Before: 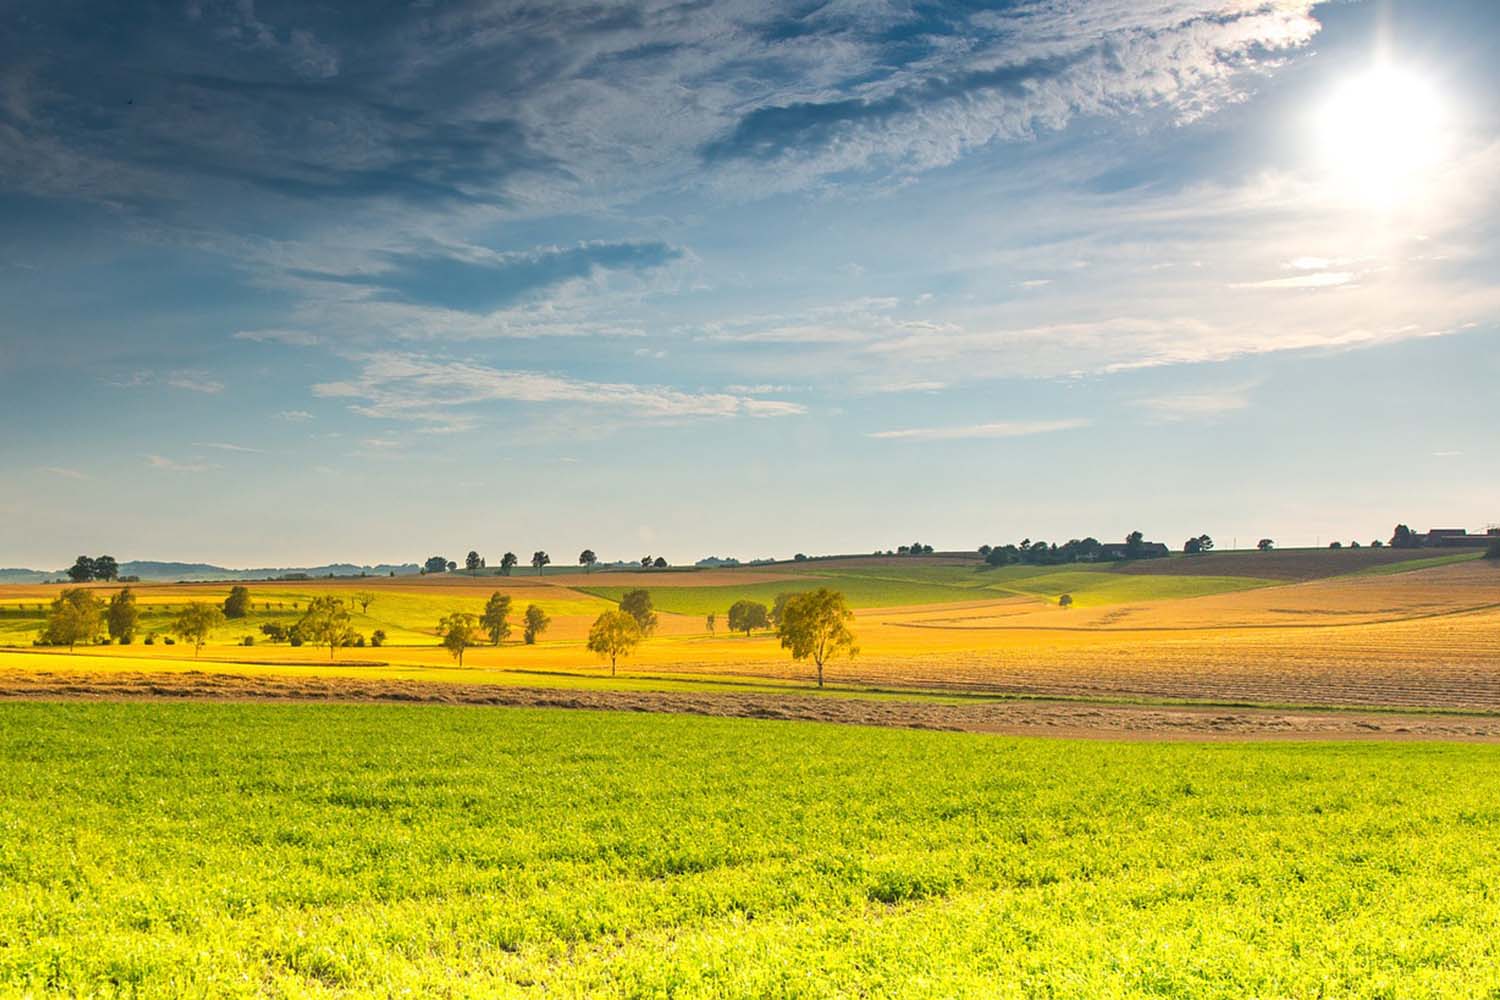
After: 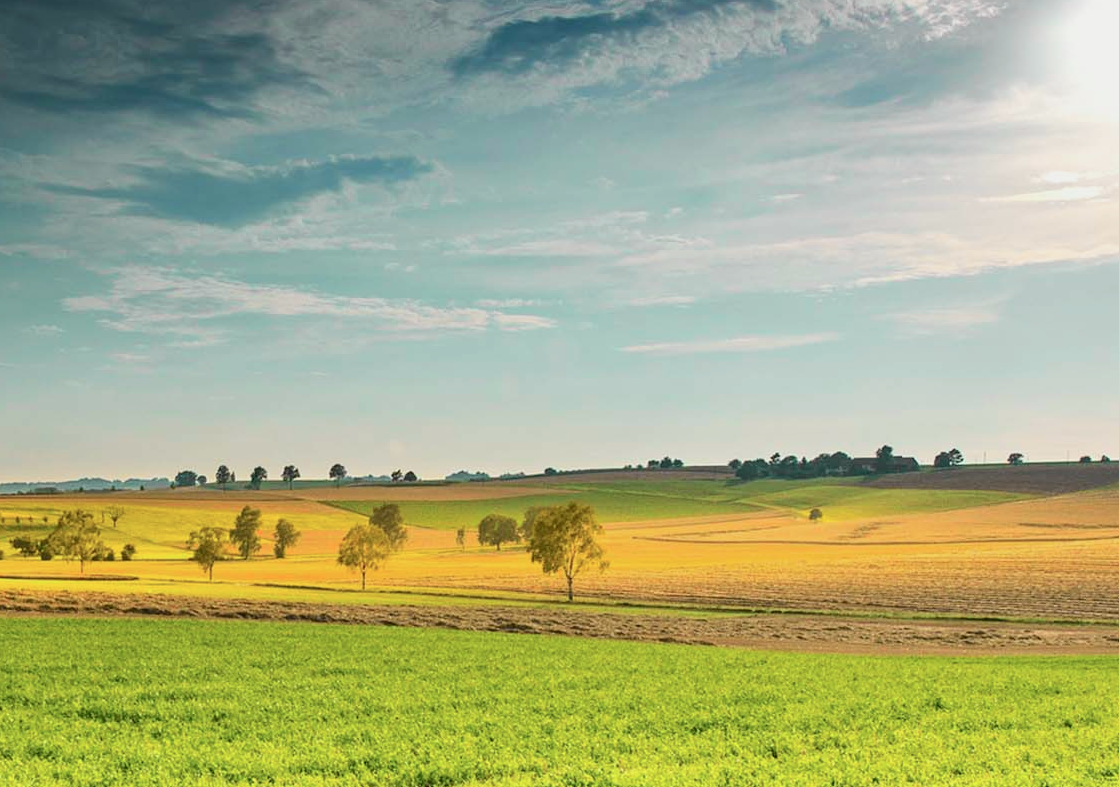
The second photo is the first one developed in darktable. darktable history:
tone curve: curves: ch0 [(0, 0.008) (0.107, 0.091) (0.283, 0.287) (0.461, 0.498) (0.64, 0.679) (0.822, 0.841) (0.998, 0.978)]; ch1 [(0, 0) (0.316, 0.349) (0.466, 0.442) (0.502, 0.5) (0.527, 0.519) (0.561, 0.553) (0.608, 0.629) (0.669, 0.704) (0.859, 0.899) (1, 1)]; ch2 [(0, 0) (0.33, 0.301) (0.421, 0.443) (0.473, 0.498) (0.502, 0.504) (0.522, 0.525) (0.592, 0.61) (0.705, 0.7) (1, 1)], color space Lab, independent channels, preserve colors none
contrast brightness saturation: contrast -0.074, brightness -0.039, saturation -0.115
crop: left 16.687%, top 8.679%, right 8.673%, bottom 12.61%
